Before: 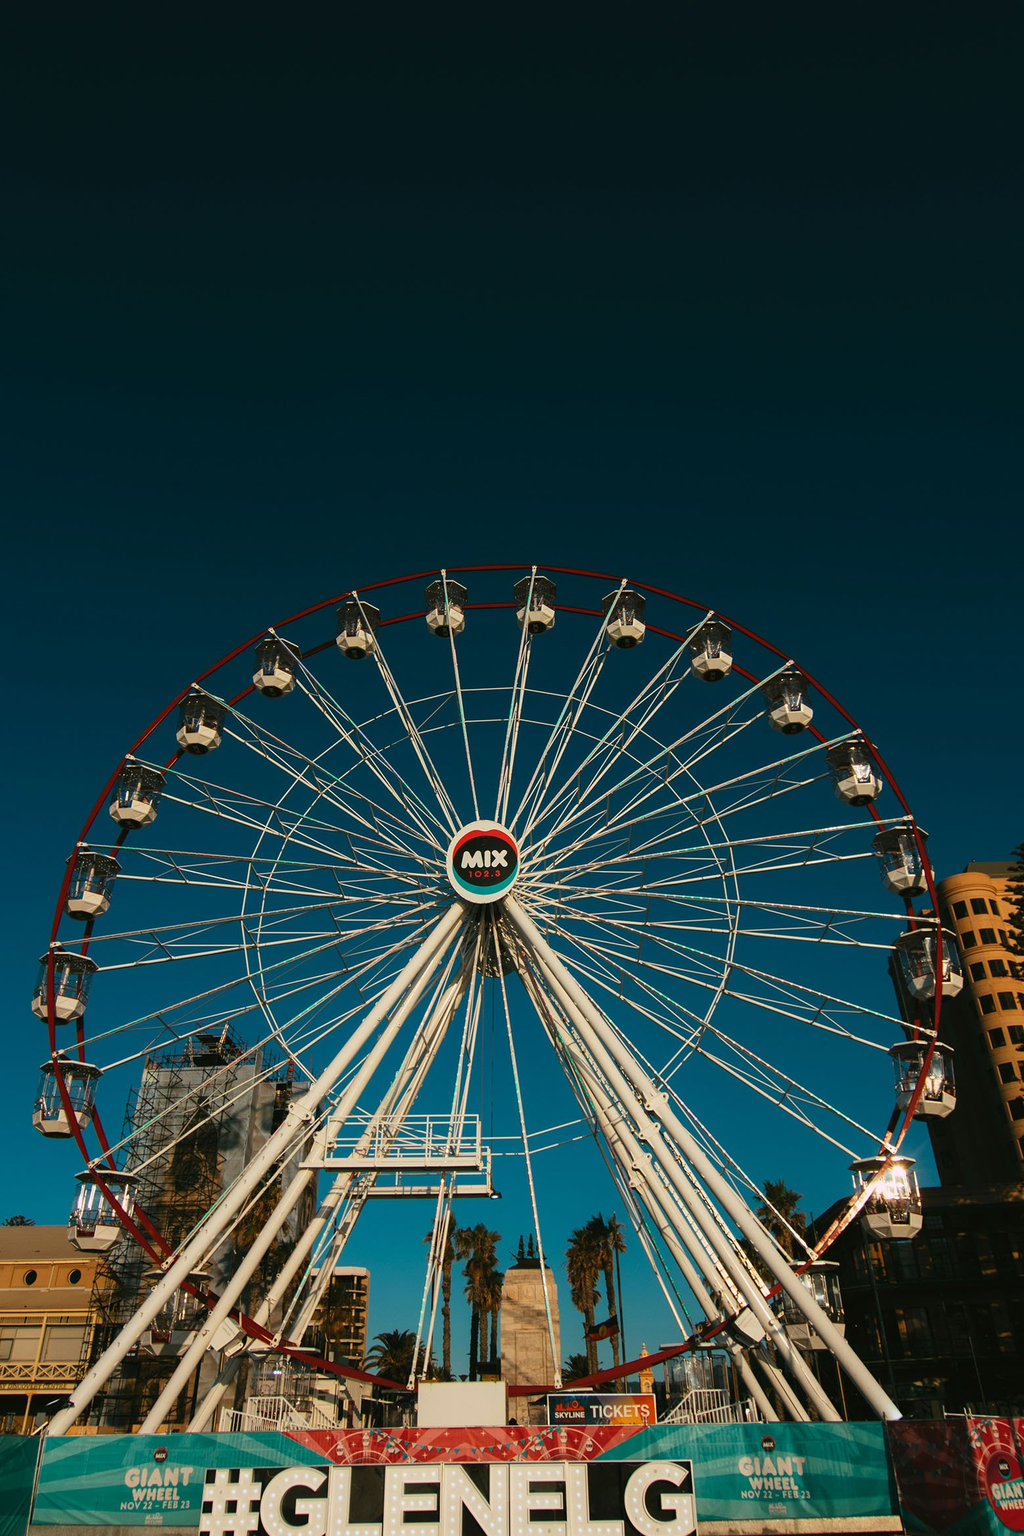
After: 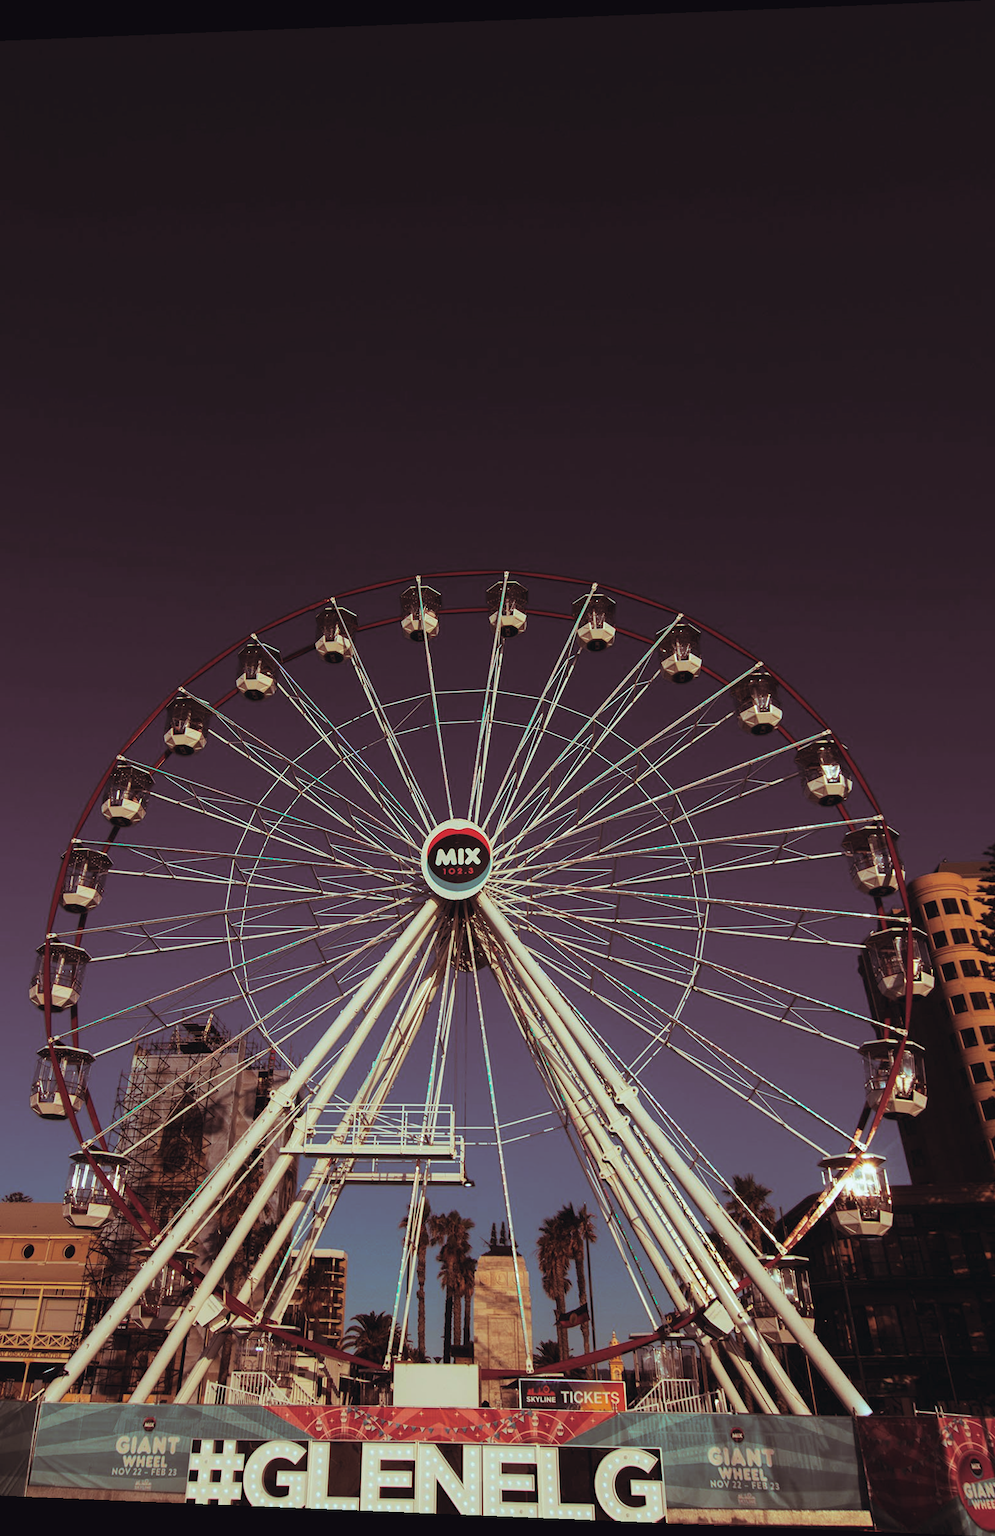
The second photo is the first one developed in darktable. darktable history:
rotate and perspective: lens shift (horizontal) -0.055, automatic cropping off
color balance: lift [1.003, 0.993, 1.001, 1.007], gamma [1.018, 1.072, 0.959, 0.928], gain [0.974, 0.873, 1.031, 1.127]
split-toning: shadows › hue 360°
contrast brightness saturation: saturation 0.1
